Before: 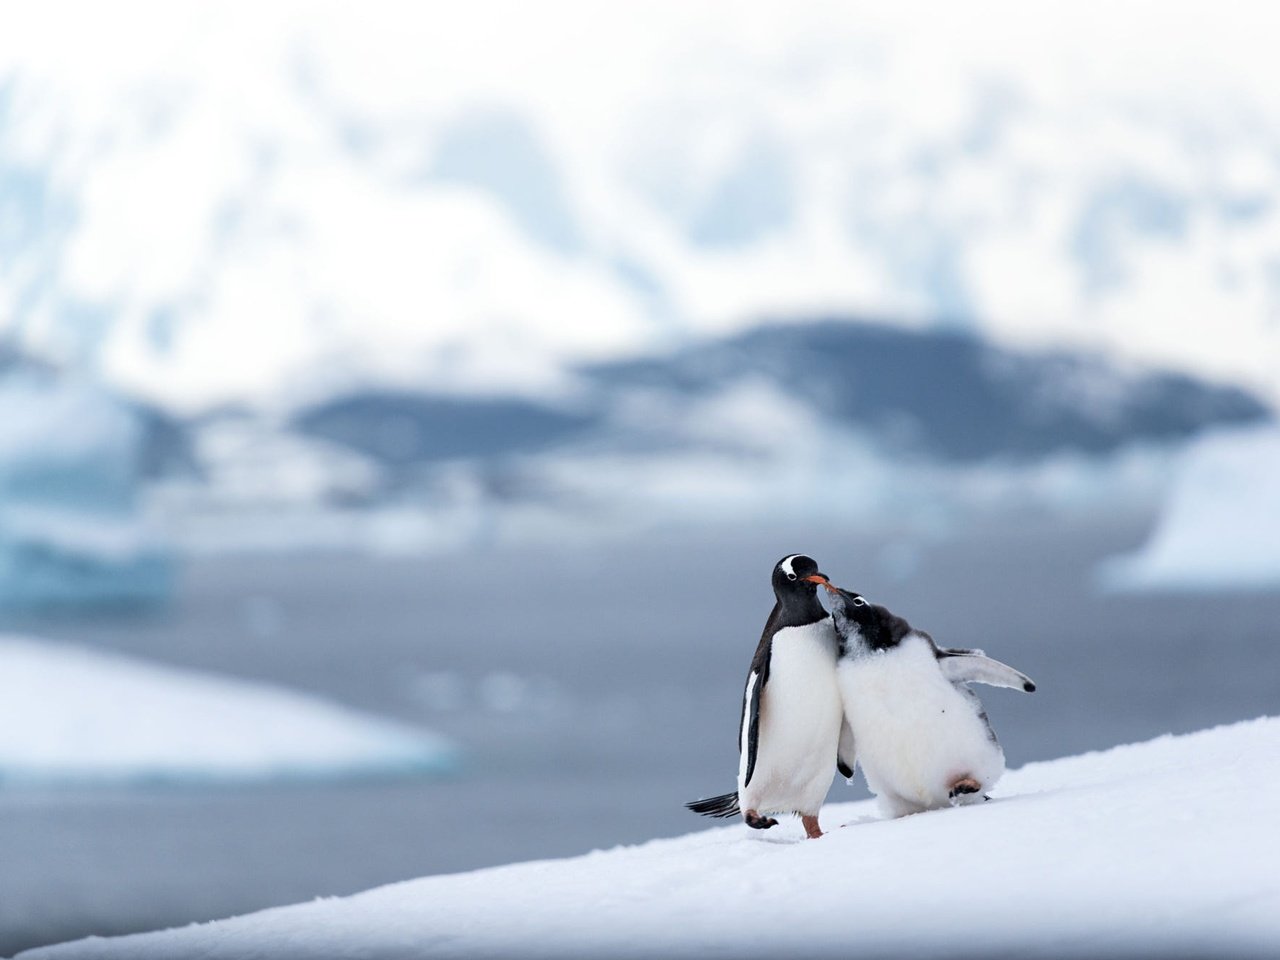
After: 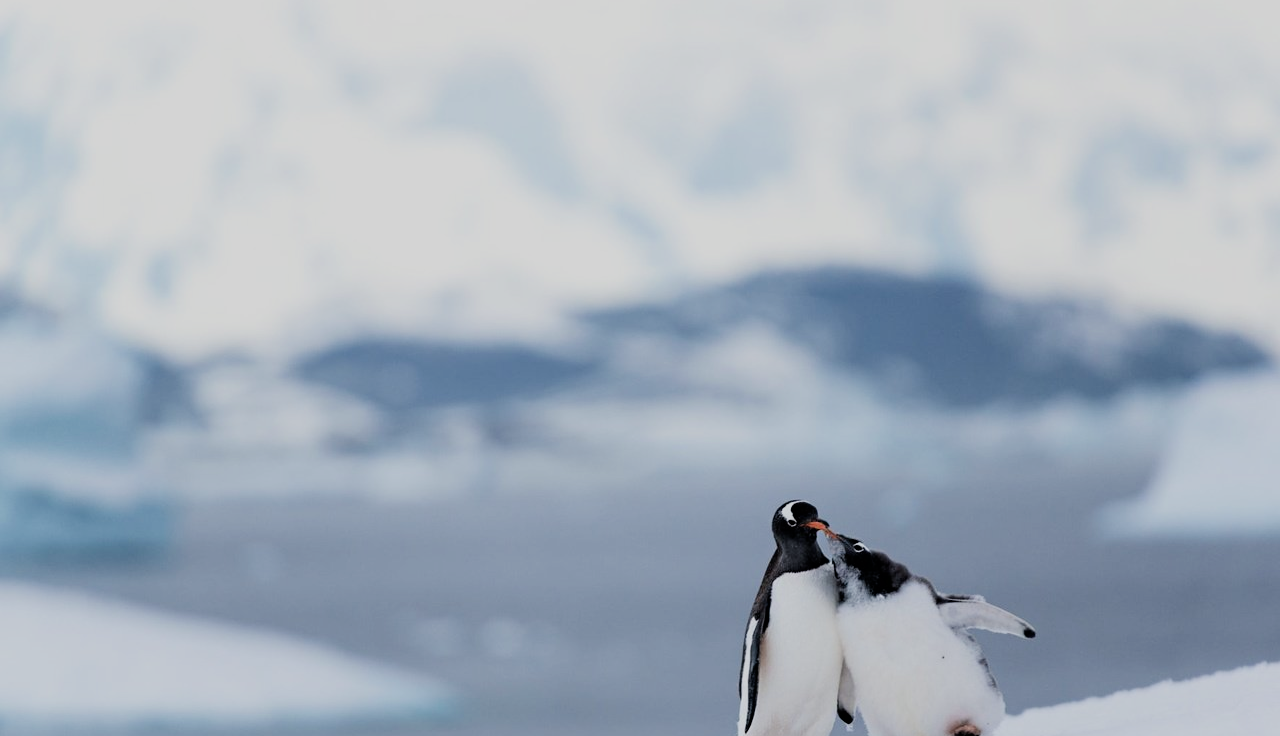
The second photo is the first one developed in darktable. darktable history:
crop: top 5.667%, bottom 17.637%
filmic rgb: black relative exposure -7.65 EV, white relative exposure 4.56 EV, hardness 3.61
color balance: on, module defaults
